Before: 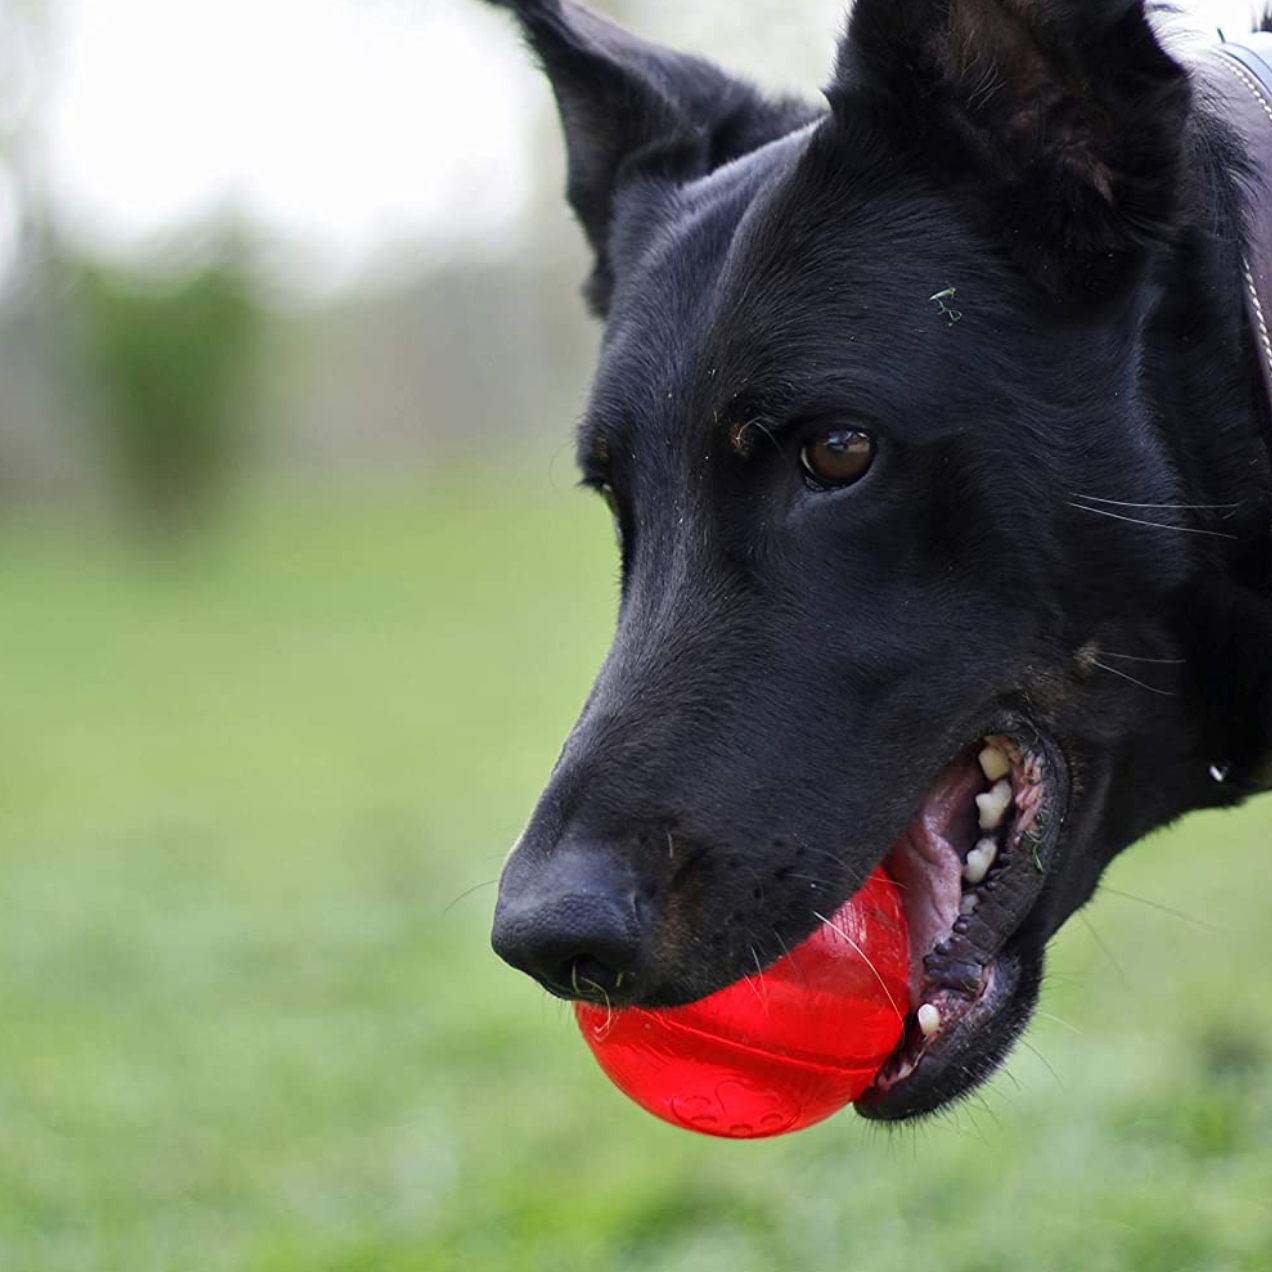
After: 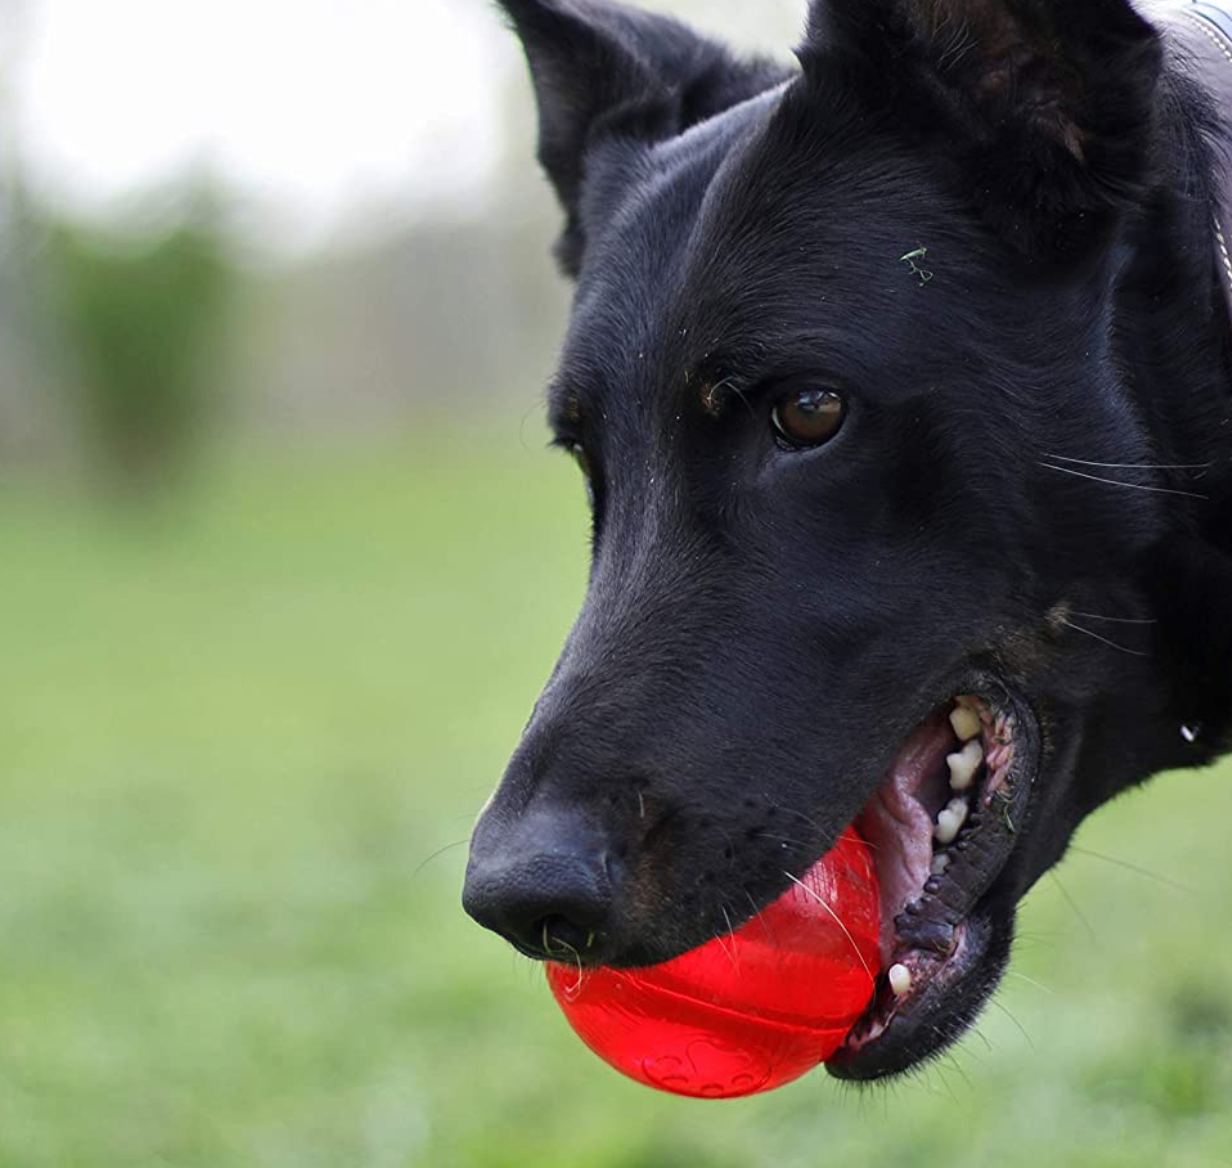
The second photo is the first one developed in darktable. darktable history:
crop: left 2.315%, top 3.205%, right 0.786%, bottom 4.902%
